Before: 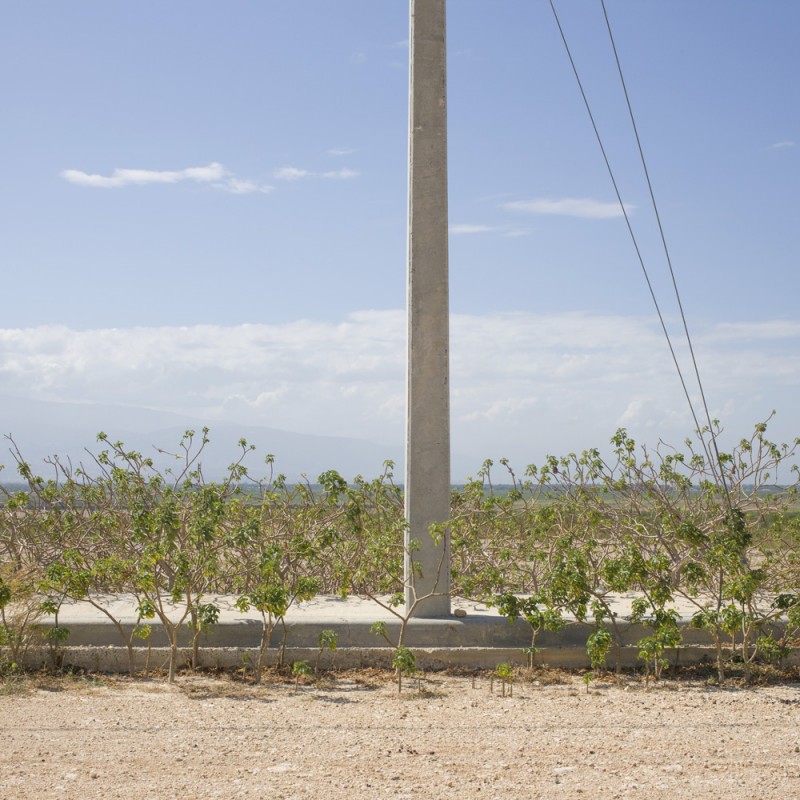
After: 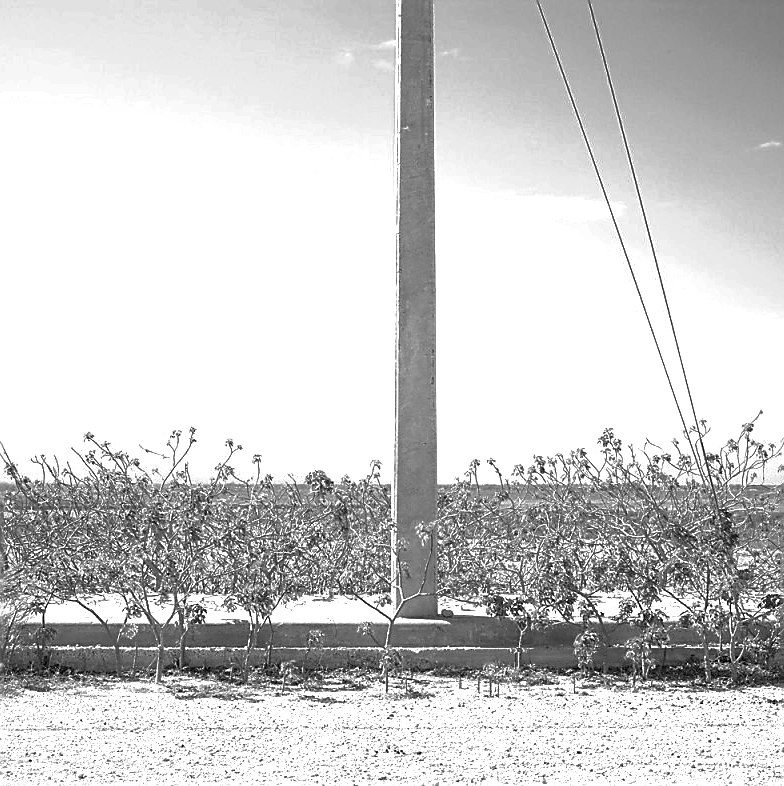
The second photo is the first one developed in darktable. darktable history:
velvia: on, module defaults
tone equalizer: -8 EV -0.383 EV, -7 EV -0.385 EV, -6 EV -0.337 EV, -5 EV -0.211 EV, -3 EV 0.245 EV, -2 EV 0.32 EV, -1 EV 0.404 EV, +0 EV 0.434 EV
sharpen: radius 1.366, amount 1.238, threshold 0.849
crop: left 1.712%, right 0.282%, bottom 1.748%
exposure: compensate highlight preservation false
color zones: curves: ch0 [(0.002, 0.593) (0.143, 0.417) (0.285, 0.541) (0.455, 0.289) (0.608, 0.327) (0.727, 0.283) (0.869, 0.571) (1, 0.603)]; ch1 [(0, 0) (0.143, 0) (0.286, 0) (0.429, 0) (0.571, 0) (0.714, 0) (0.857, 0)]
color balance rgb: linear chroma grading › mid-tones 7.904%, perceptual saturation grading › global saturation 24.782%, perceptual saturation grading › highlights -50.749%, perceptual saturation grading › mid-tones 19.764%, perceptual saturation grading › shadows 60.952%, perceptual brilliance grading › global brilliance 17.836%, global vibrance 14.659%
base curve: curves: ch0 [(0, 0) (0.595, 0.418) (1, 1)]
